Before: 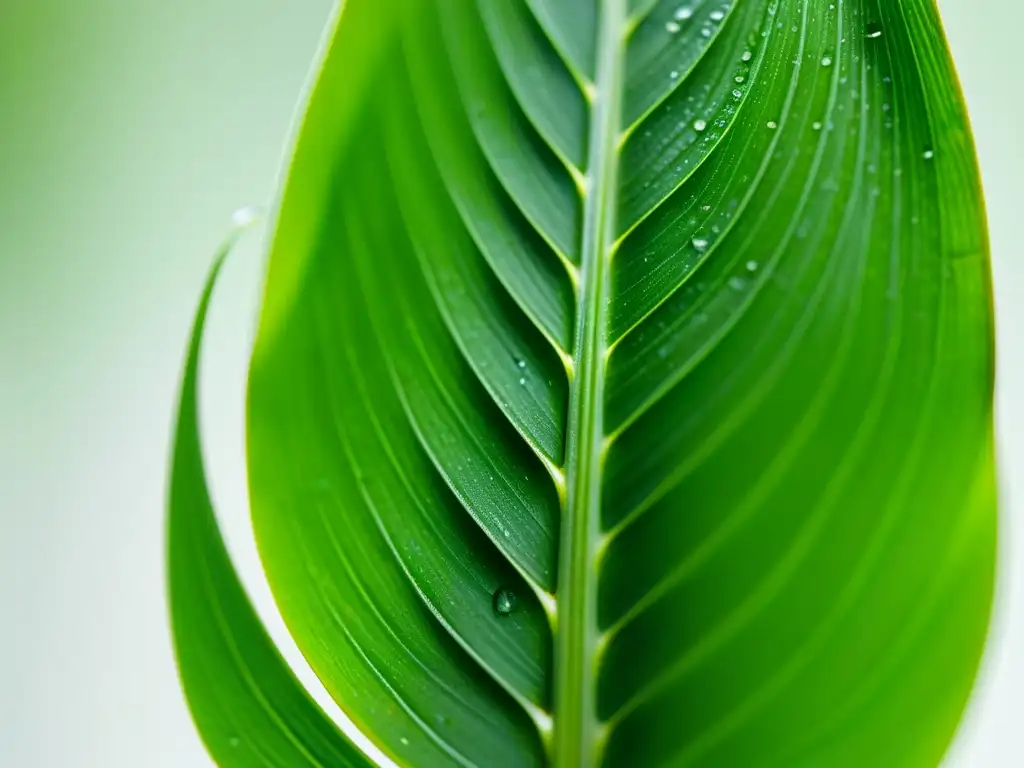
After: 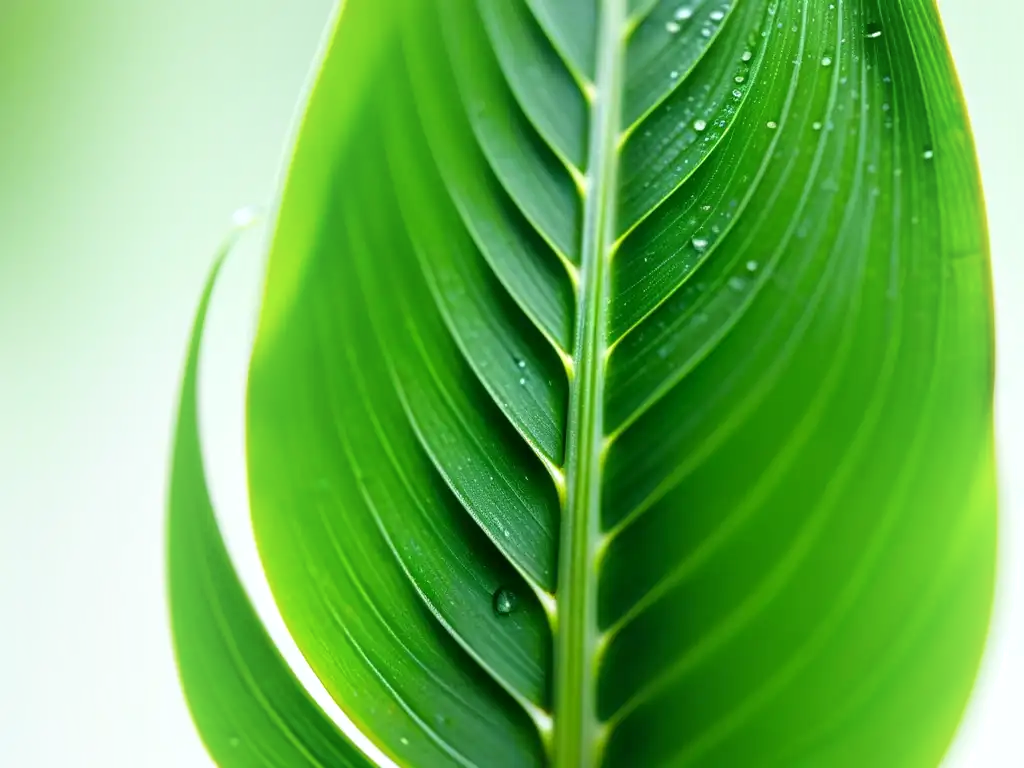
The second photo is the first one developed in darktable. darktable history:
shadows and highlights: shadows -23.86, highlights 50.55, soften with gaussian
exposure: exposure 0.202 EV, compensate exposure bias true, compensate highlight preservation false
